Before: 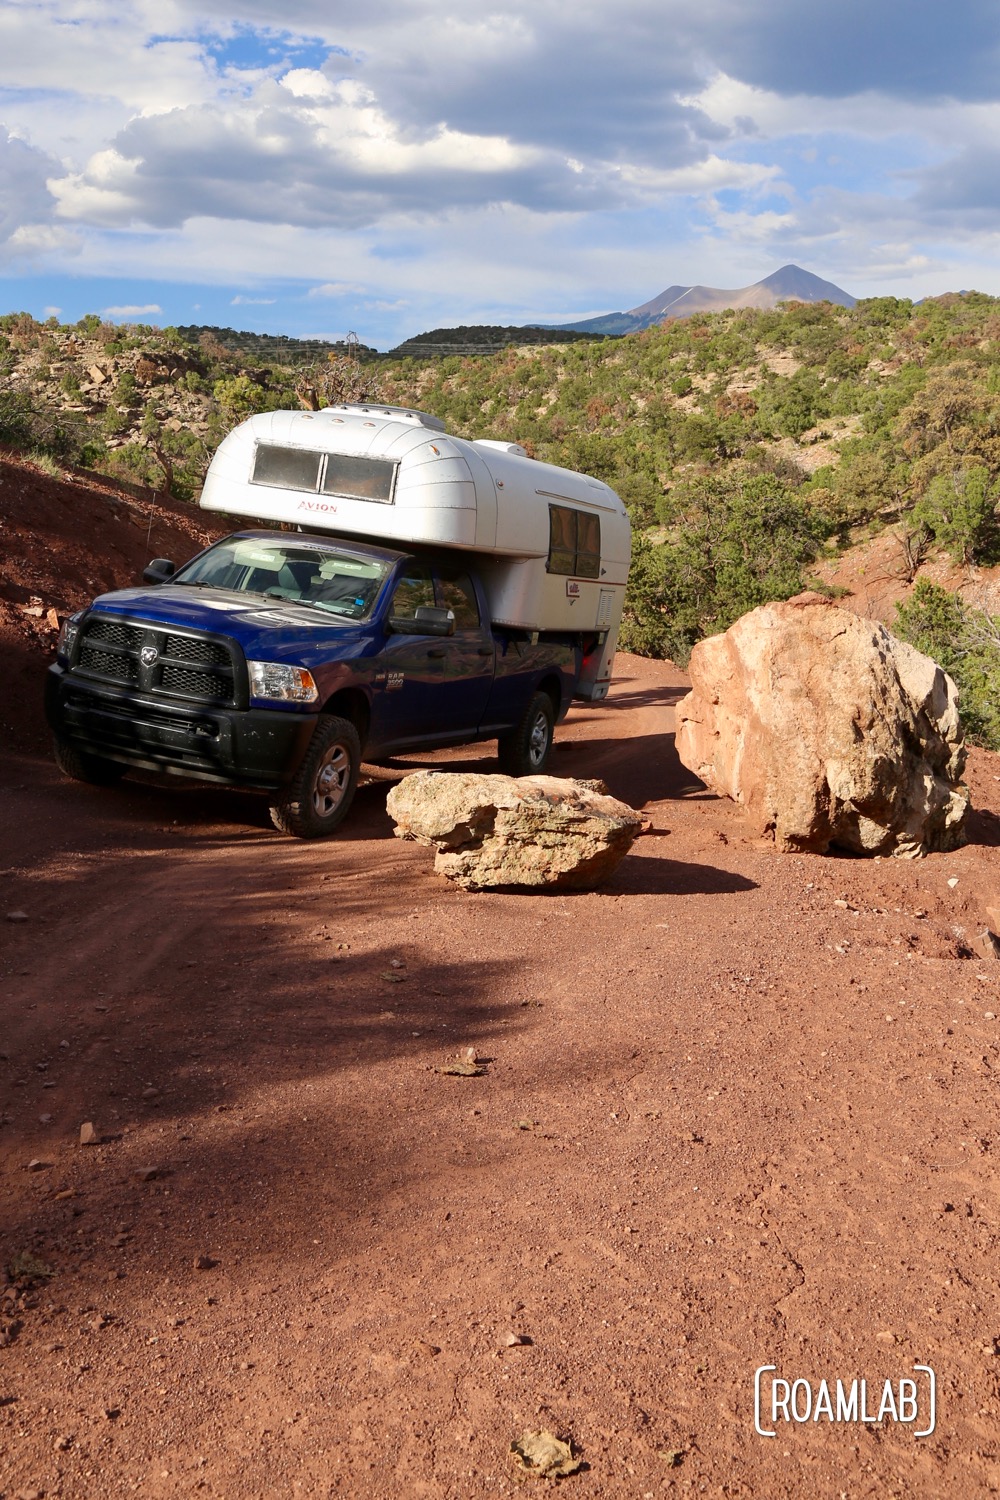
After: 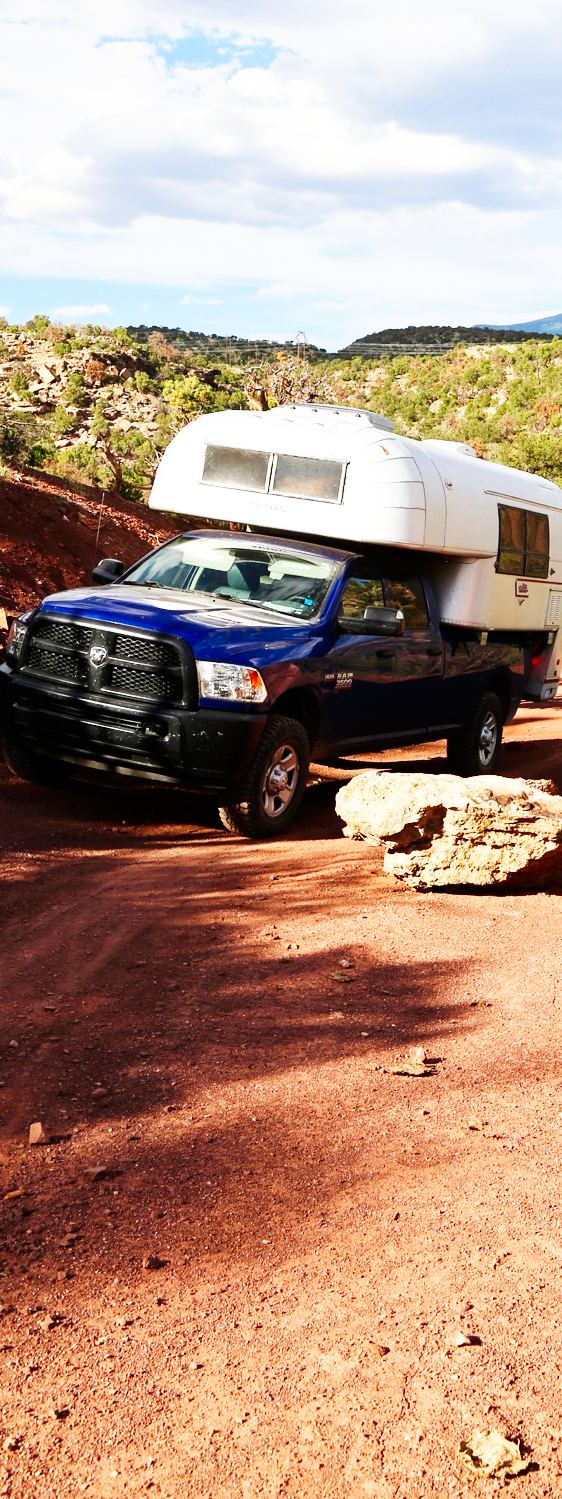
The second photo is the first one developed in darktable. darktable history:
crop: left 5.114%, right 38.589%
base curve: curves: ch0 [(0, 0) (0.007, 0.004) (0.027, 0.03) (0.046, 0.07) (0.207, 0.54) (0.442, 0.872) (0.673, 0.972) (1, 1)], preserve colors none
